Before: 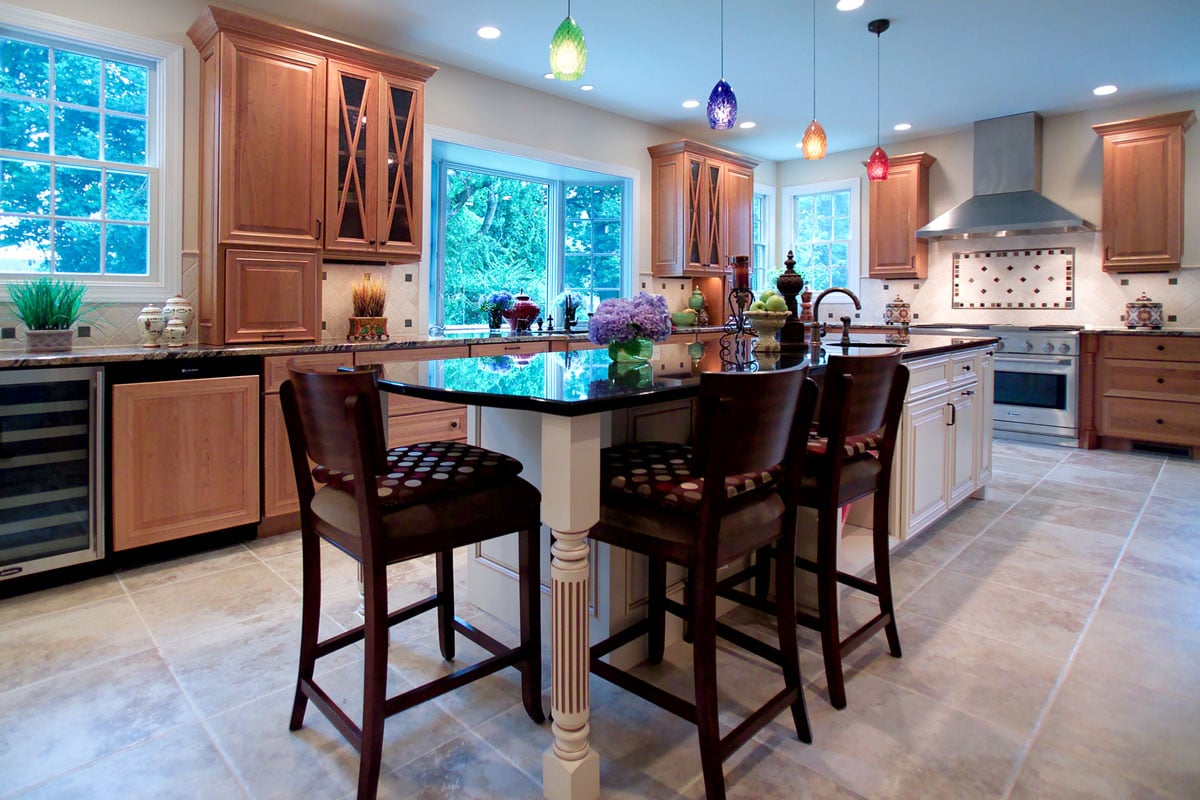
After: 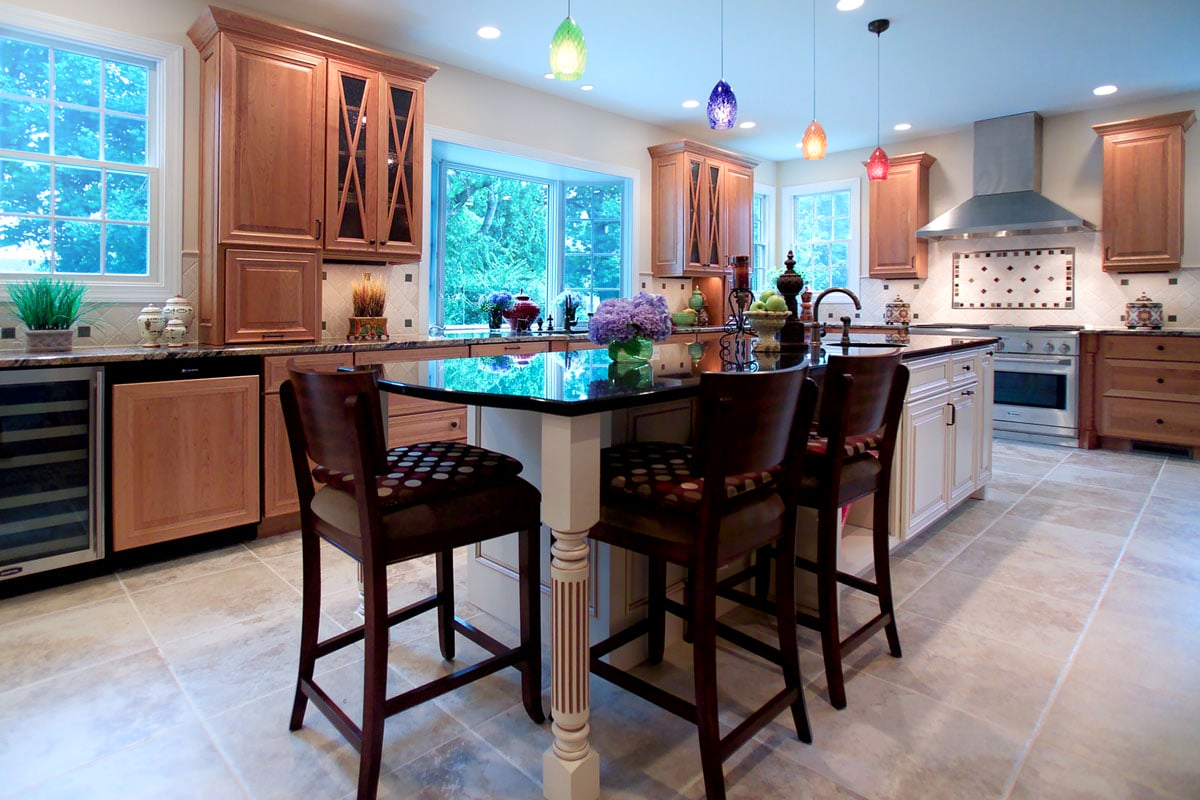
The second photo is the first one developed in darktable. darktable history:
local contrast: mode bilateral grid, contrast 21, coarseness 49, detail 102%, midtone range 0.2
shadows and highlights: shadows -55.92, highlights 85.53, soften with gaussian
